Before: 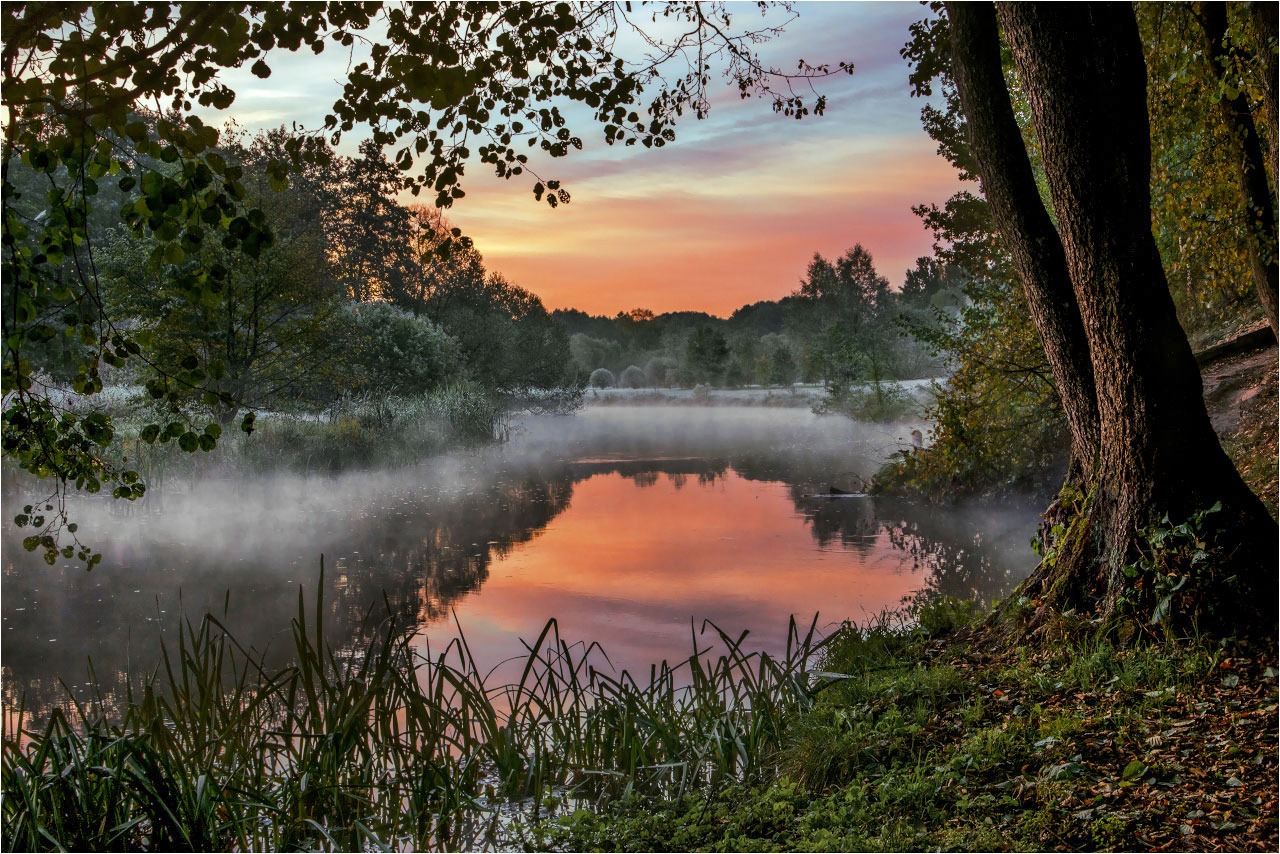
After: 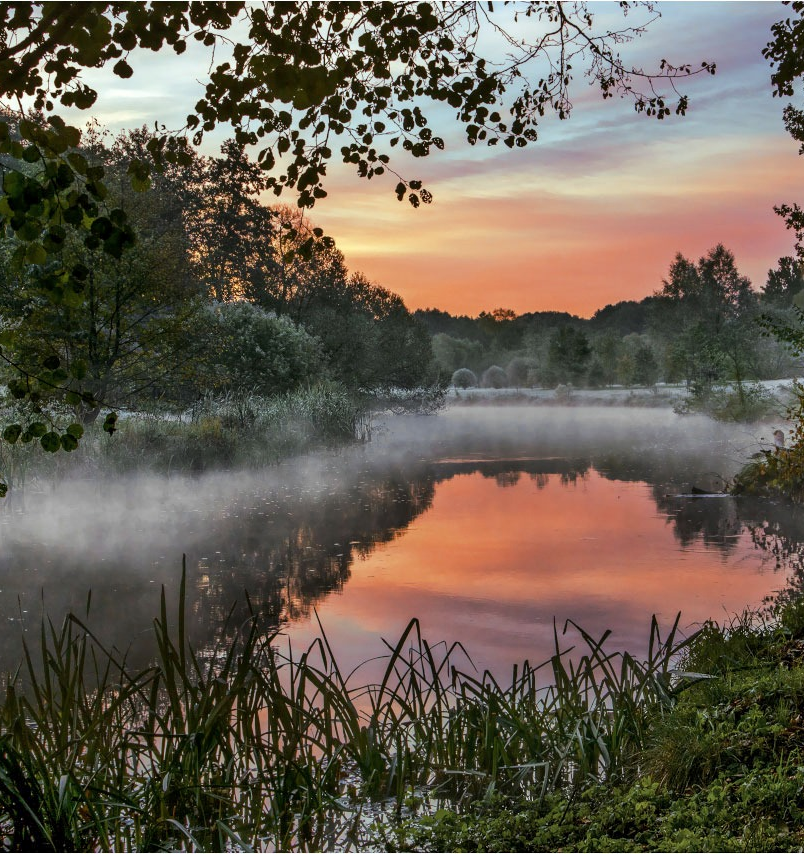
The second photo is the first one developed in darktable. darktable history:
exposure: black level correction 0.001, compensate highlight preservation false
crop: left 10.783%, right 26.394%
contrast brightness saturation: saturation -0.055
